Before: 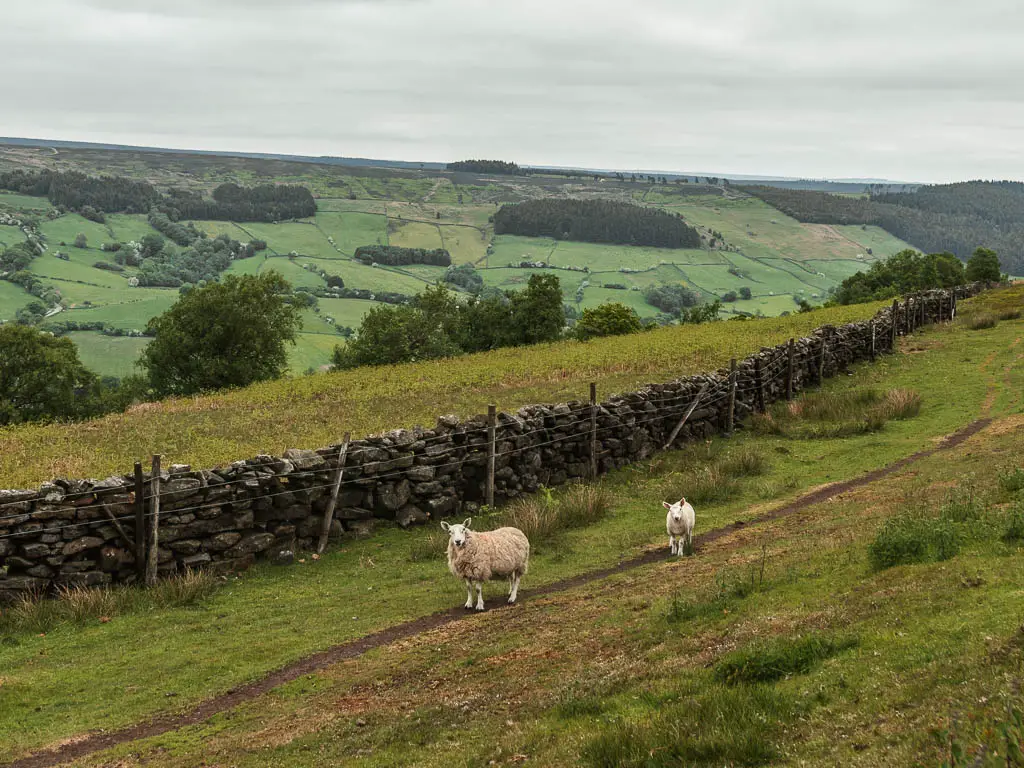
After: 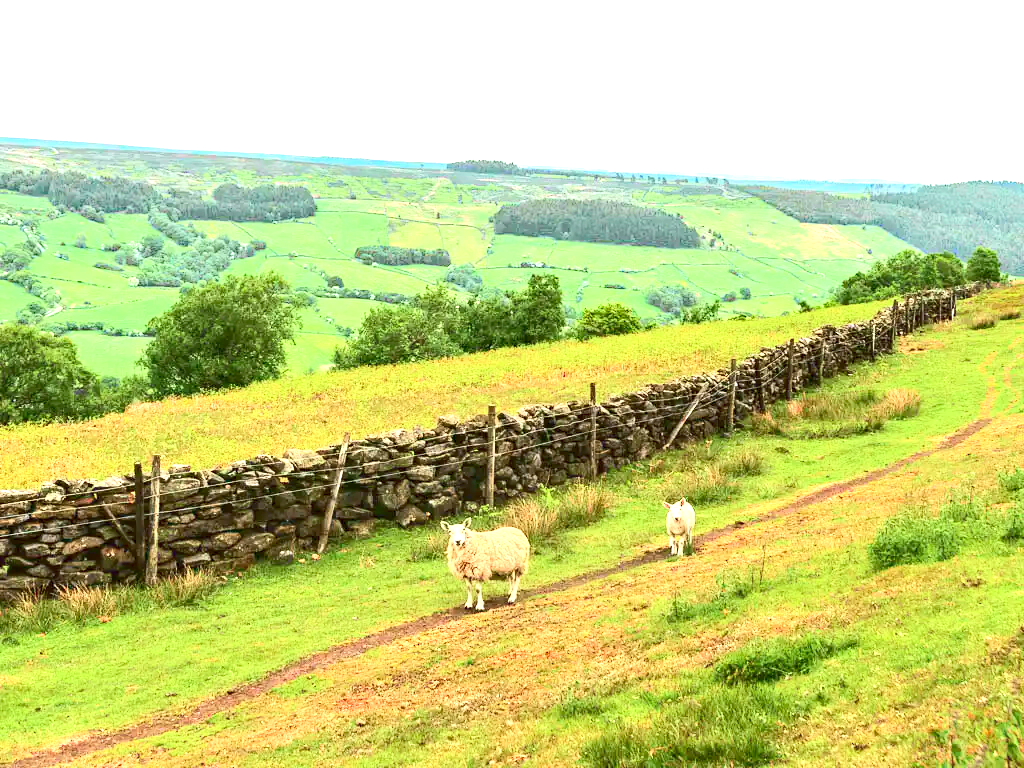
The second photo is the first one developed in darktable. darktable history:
tone equalizer: -8 EV 0.246 EV, -7 EV 0.4 EV, -6 EV 0.415 EV, -5 EV 0.253 EV, -3 EV -0.272 EV, -2 EV -0.445 EV, -1 EV -0.394 EV, +0 EV -0.228 EV
tone curve: curves: ch0 [(0, 0.003) (0.044, 0.032) (0.12, 0.089) (0.19, 0.175) (0.271, 0.294) (0.457, 0.546) (0.588, 0.71) (0.701, 0.815) (0.86, 0.922) (1, 0.982)]; ch1 [(0, 0) (0.247, 0.215) (0.433, 0.382) (0.466, 0.426) (0.493, 0.481) (0.501, 0.5) (0.517, 0.524) (0.557, 0.582) (0.598, 0.651) (0.671, 0.735) (0.796, 0.85) (1, 1)]; ch2 [(0, 0) (0.249, 0.216) (0.357, 0.317) (0.448, 0.432) (0.478, 0.492) (0.498, 0.499) (0.517, 0.53) (0.537, 0.57) (0.569, 0.623) (0.61, 0.663) (0.706, 0.75) (0.808, 0.809) (0.991, 0.968)], color space Lab, independent channels, preserve colors none
haze removal: compatibility mode true, adaptive false
exposure: exposure 2.209 EV, compensate highlight preservation false
